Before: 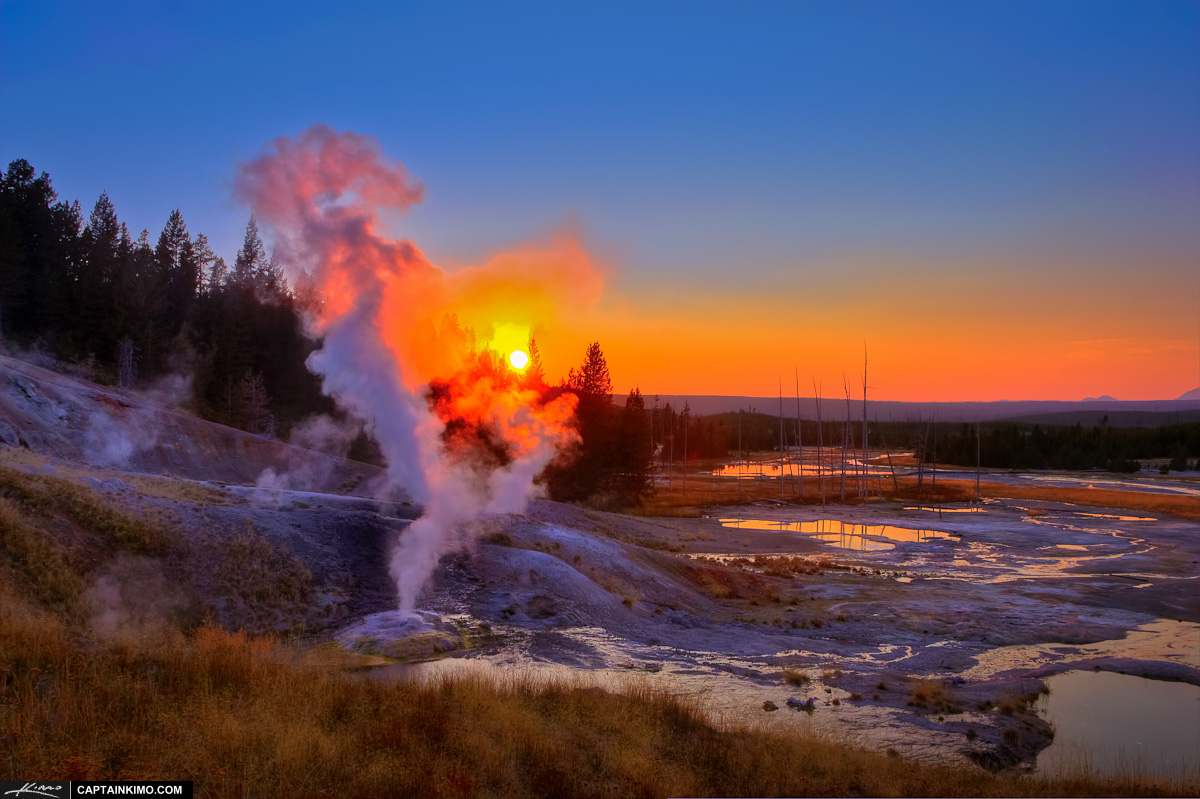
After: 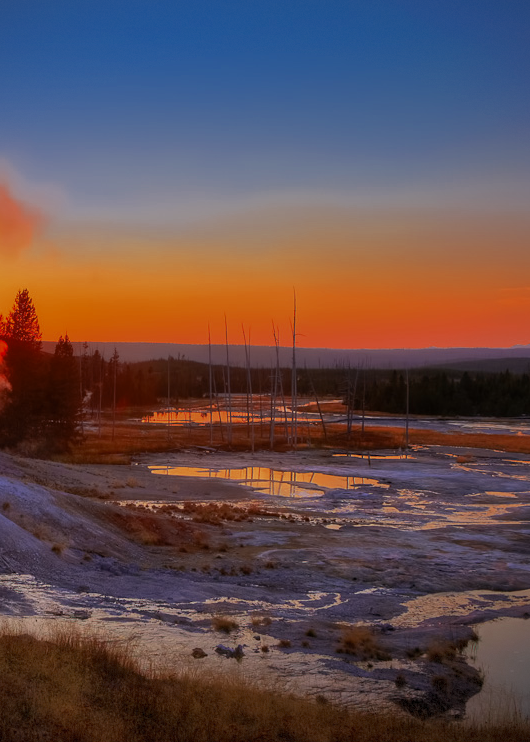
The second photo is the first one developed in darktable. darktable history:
color zones: curves: ch0 [(0, 0.5) (0.125, 0.4) (0.25, 0.5) (0.375, 0.4) (0.5, 0.4) (0.625, 0.35) (0.75, 0.35) (0.875, 0.5)]; ch1 [(0, 0.35) (0.125, 0.45) (0.25, 0.35) (0.375, 0.35) (0.5, 0.35) (0.625, 0.35) (0.75, 0.45) (0.875, 0.35)]; ch2 [(0, 0.6) (0.125, 0.5) (0.25, 0.5) (0.375, 0.6) (0.5, 0.6) (0.625, 0.5) (0.75, 0.5) (0.875, 0.5)]
crop: left 47.628%, top 6.643%, right 7.874%
vignetting: fall-off start 97.28%, fall-off radius 79%, brightness -0.462, saturation -0.3, width/height ratio 1.114, dithering 8-bit output, unbound false
